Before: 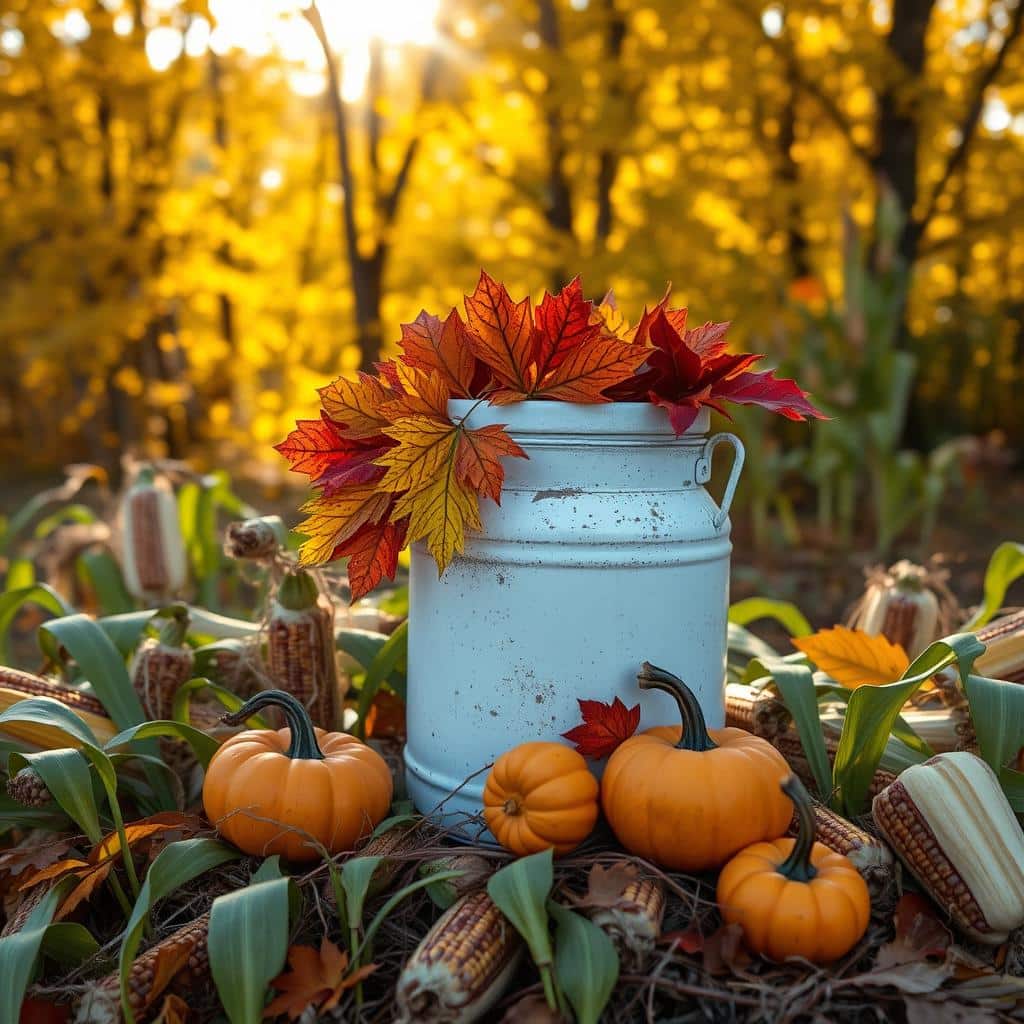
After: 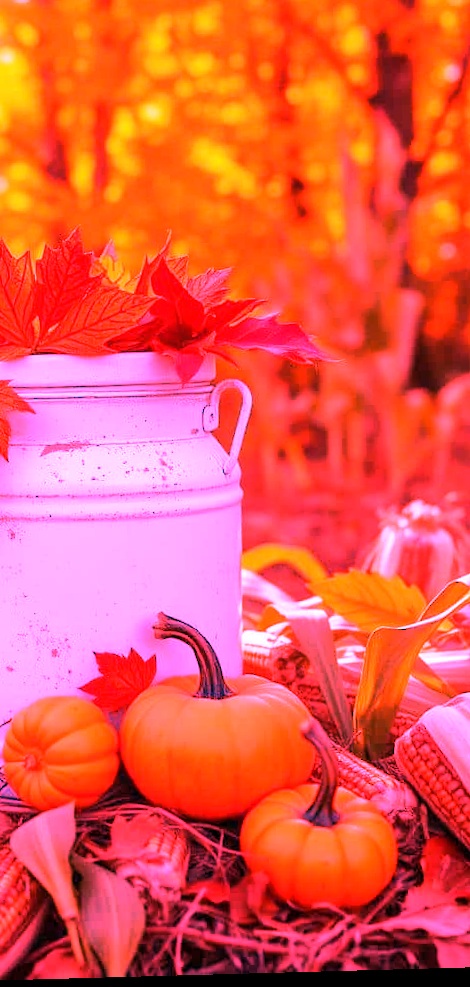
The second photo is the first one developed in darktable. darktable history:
rotate and perspective: rotation -2.22°, lens shift (horizontal) -0.022, automatic cropping off
crop: left 47.628%, top 6.643%, right 7.874%
white balance: red 4.26, blue 1.802
